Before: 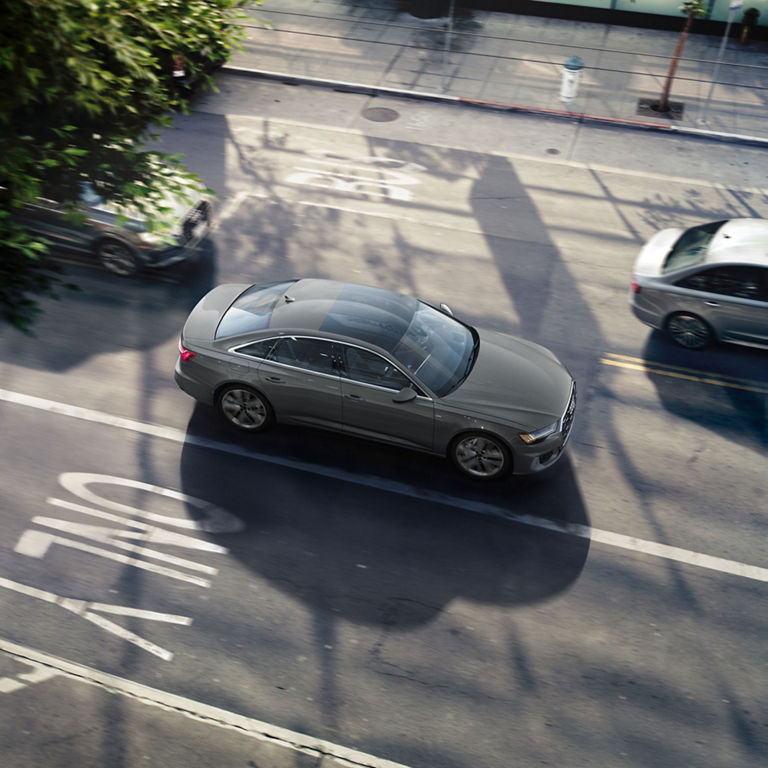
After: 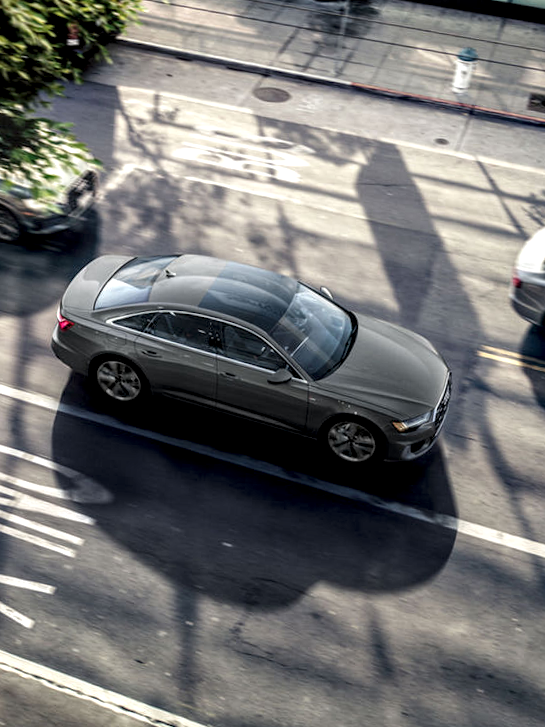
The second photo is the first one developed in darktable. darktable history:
crop and rotate: angle -3.27°, left 14.277%, top 0.028%, right 10.766%, bottom 0.028%
local contrast: highlights 0%, shadows 0%, detail 182%
